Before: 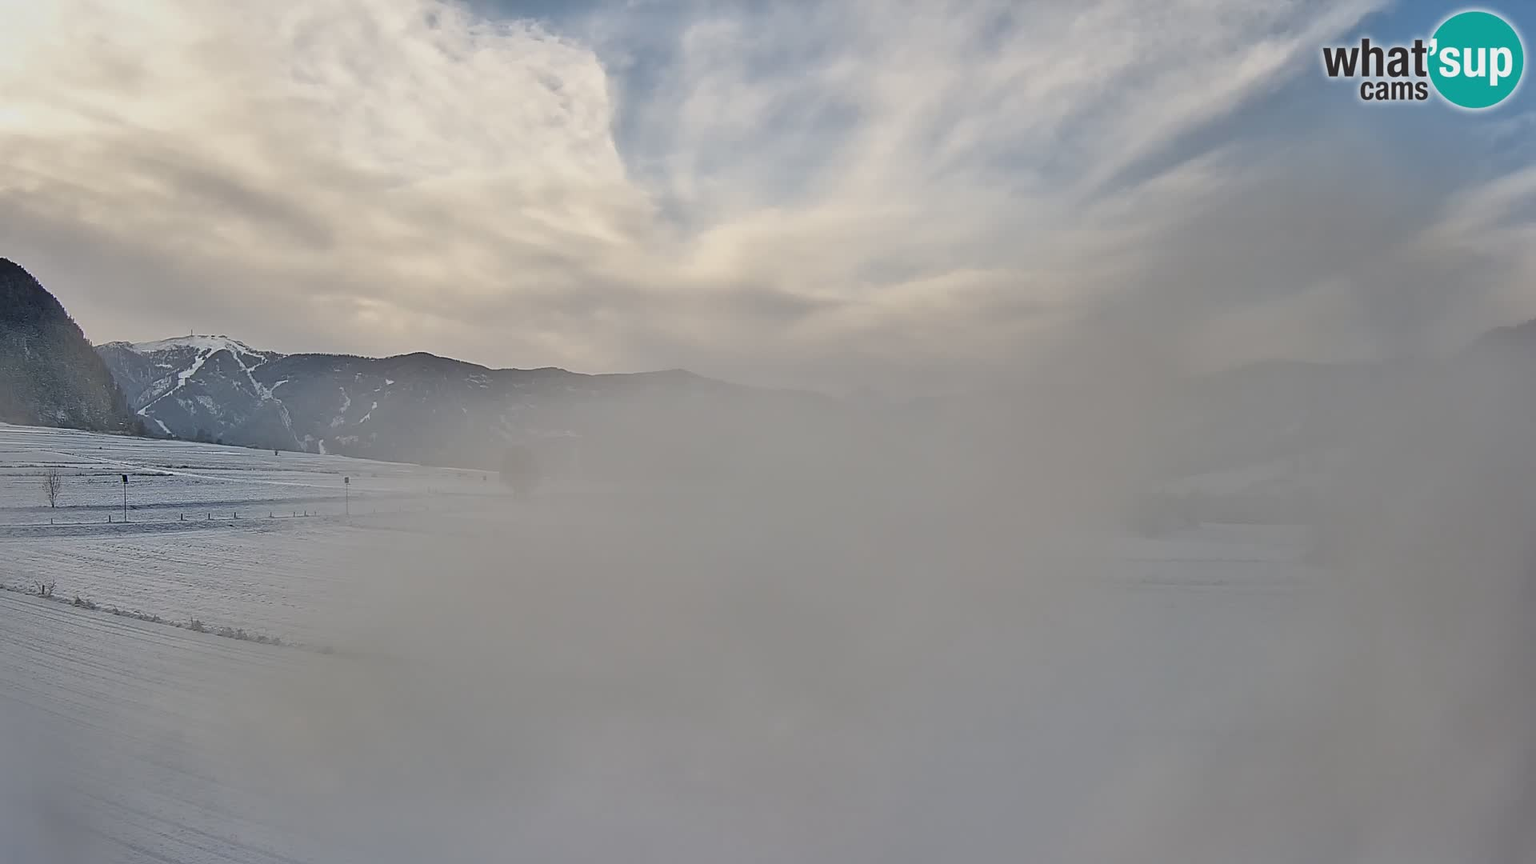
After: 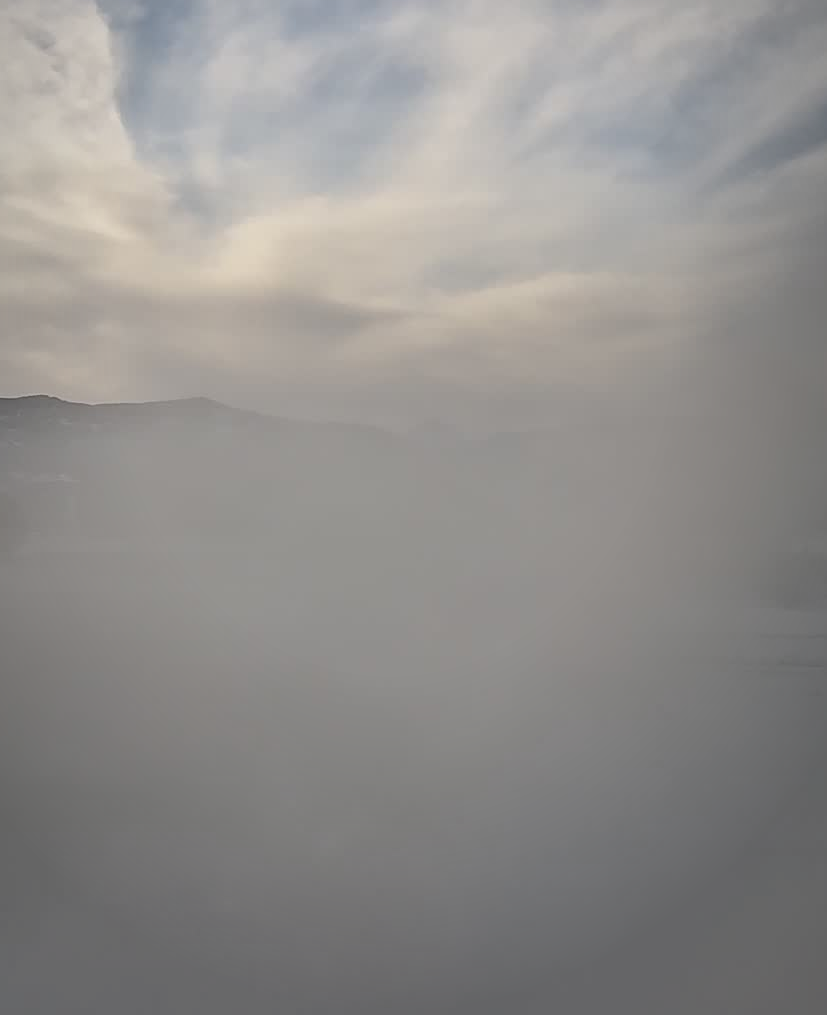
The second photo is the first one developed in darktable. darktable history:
vignetting: fall-off start 67.85%, fall-off radius 67.04%, center (-0.058, -0.356), automatic ratio true
crop: left 33.76%, top 5.949%, right 23.121%
